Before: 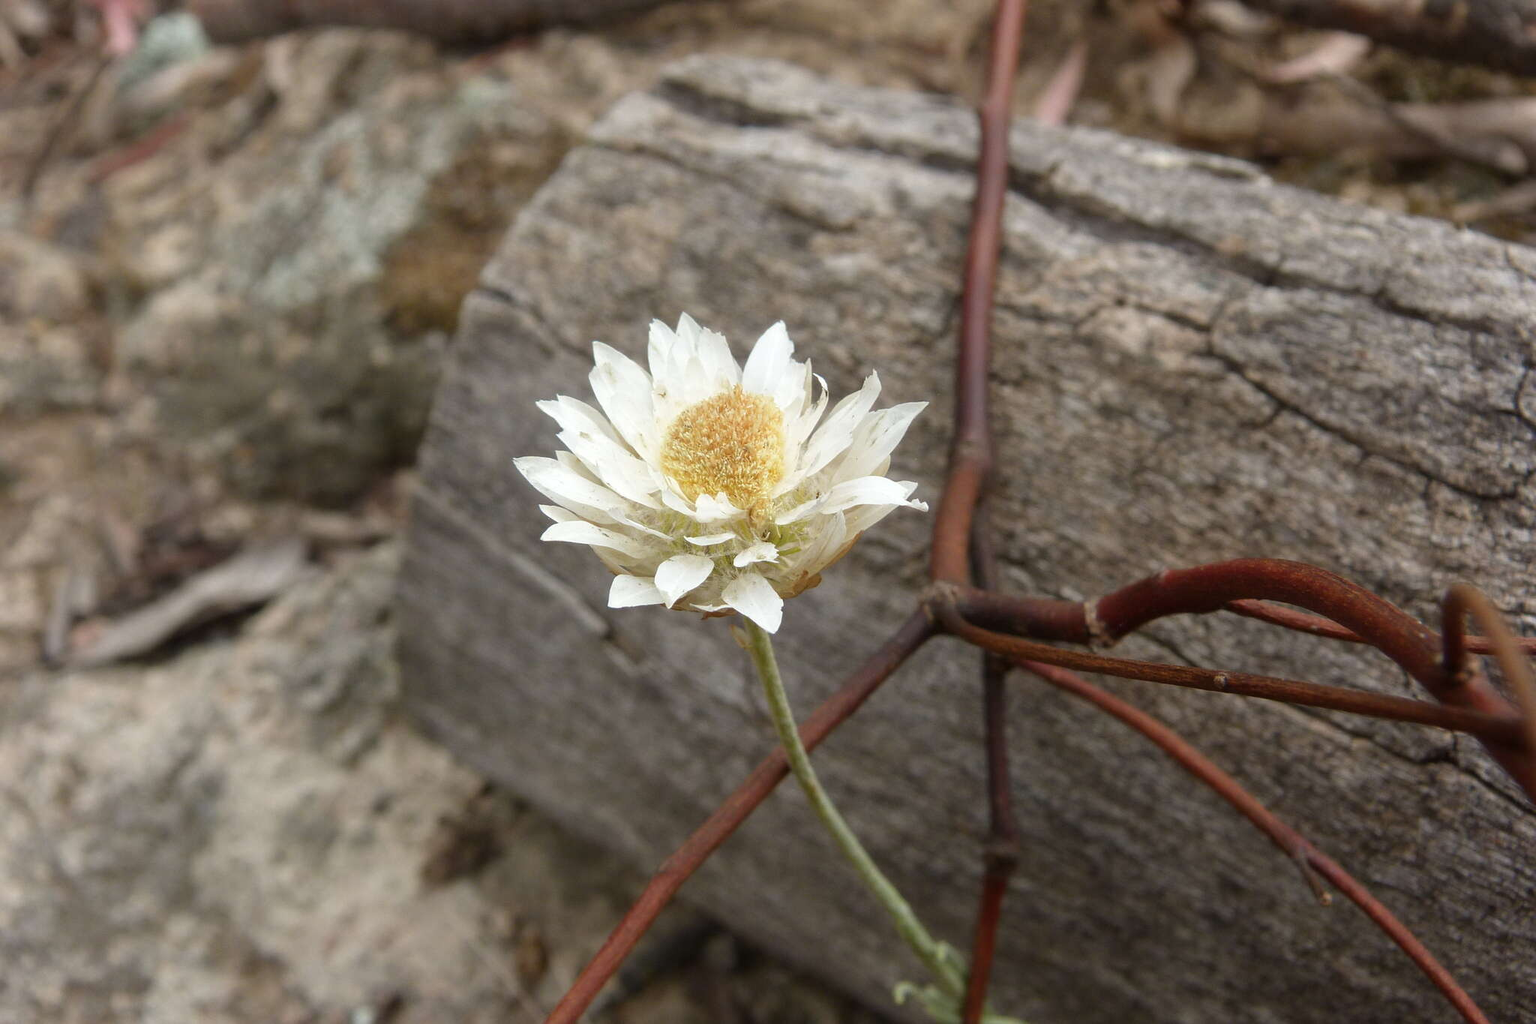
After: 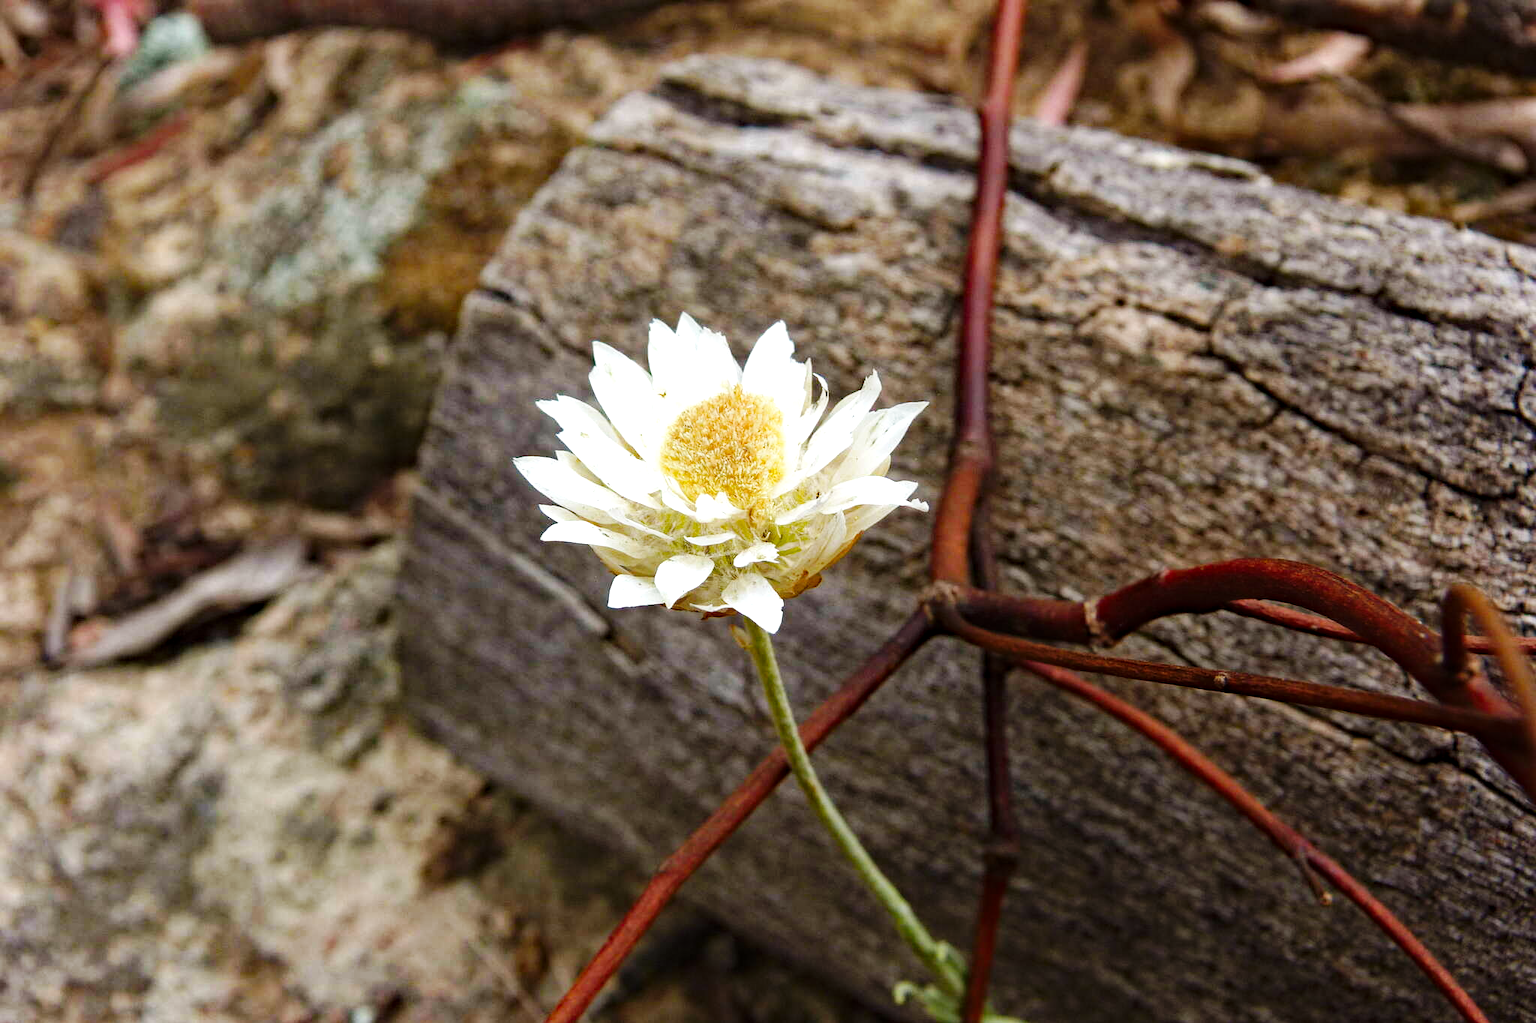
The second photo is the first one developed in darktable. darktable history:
base curve: curves: ch0 [(0, 0) (0.032, 0.025) (0.121, 0.166) (0.206, 0.329) (0.605, 0.79) (1, 1)], preserve colors none
haze removal: strength 0.511, distance 0.427, compatibility mode true, adaptive false
